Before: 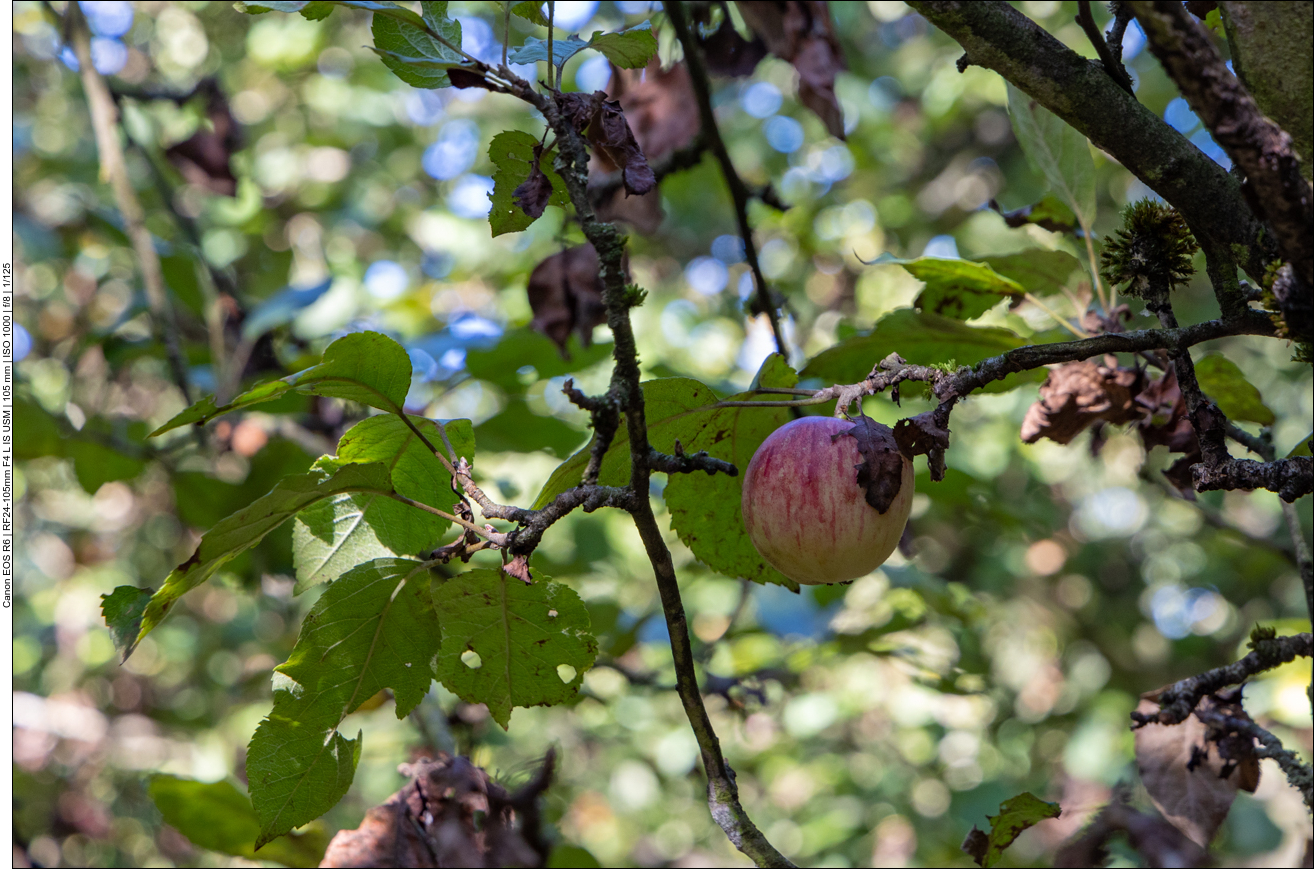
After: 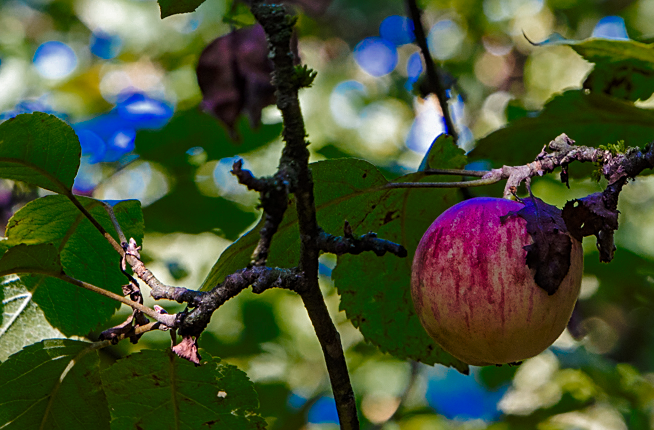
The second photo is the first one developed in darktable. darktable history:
crop: left 25.208%, top 25.309%, right 24.948%, bottom 25.098%
color zones: curves: ch0 [(0, 0.553) (0.123, 0.58) (0.23, 0.419) (0.468, 0.155) (0.605, 0.132) (0.723, 0.063) (0.833, 0.172) (0.921, 0.468)]; ch1 [(0.025, 0.645) (0.229, 0.584) (0.326, 0.551) (0.537, 0.446) (0.599, 0.911) (0.708, 1) (0.805, 0.944)]; ch2 [(0.086, 0.468) (0.254, 0.464) (0.638, 0.564) (0.702, 0.592) (0.768, 0.564)]
base curve: curves: ch0 [(0, 0) (0.073, 0.04) (0.157, 0.139) (0.492, 0.492) (0.758, 0.758) (1, 1)], preserve colors none
sharpen: on, module defaults
color balance rgb: perceptual saturation grading › global saturation -1.535%, perceptual saturation grading › highlights -7.76%, perceptual saturation grading › mid-tones 7.333%, perceptual saturation grading › shadows 4.616%
